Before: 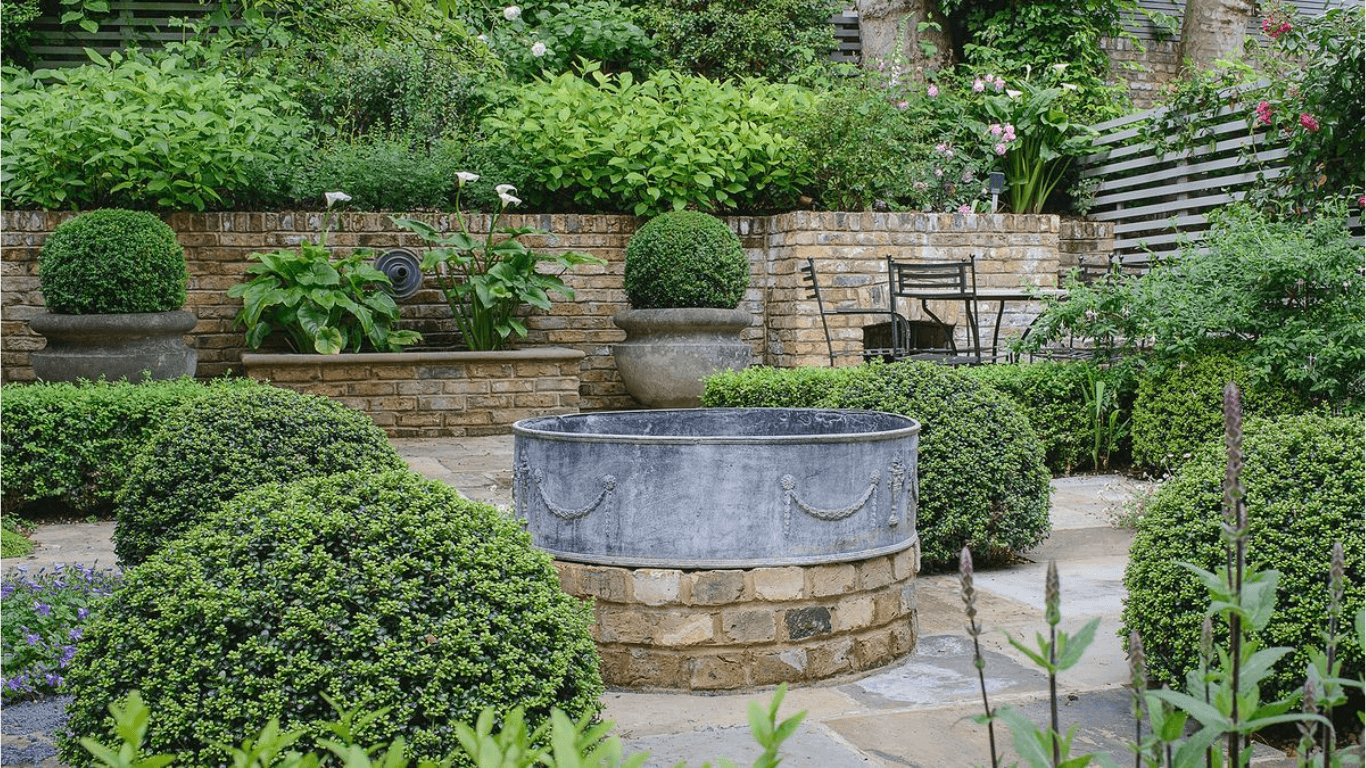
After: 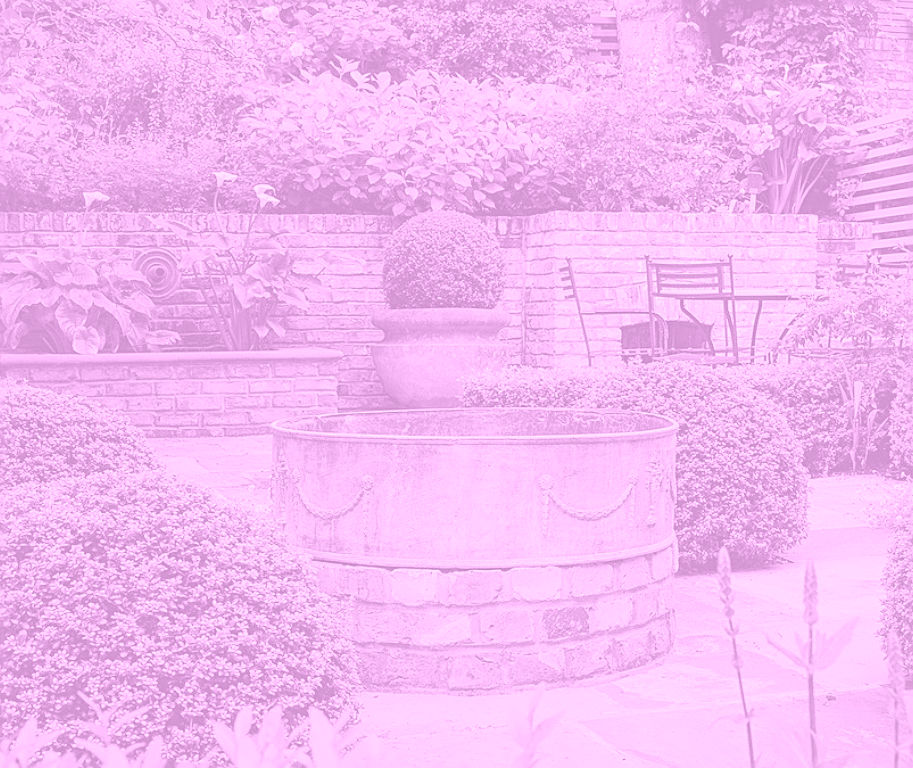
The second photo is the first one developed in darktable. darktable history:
crop and rotate: left 17.732%, right 15.423%
sharpen: on, module defaults
colorize: hue 331.2°, saturation 75%, source mix 30.28%, lightness 70.52%, version 1
